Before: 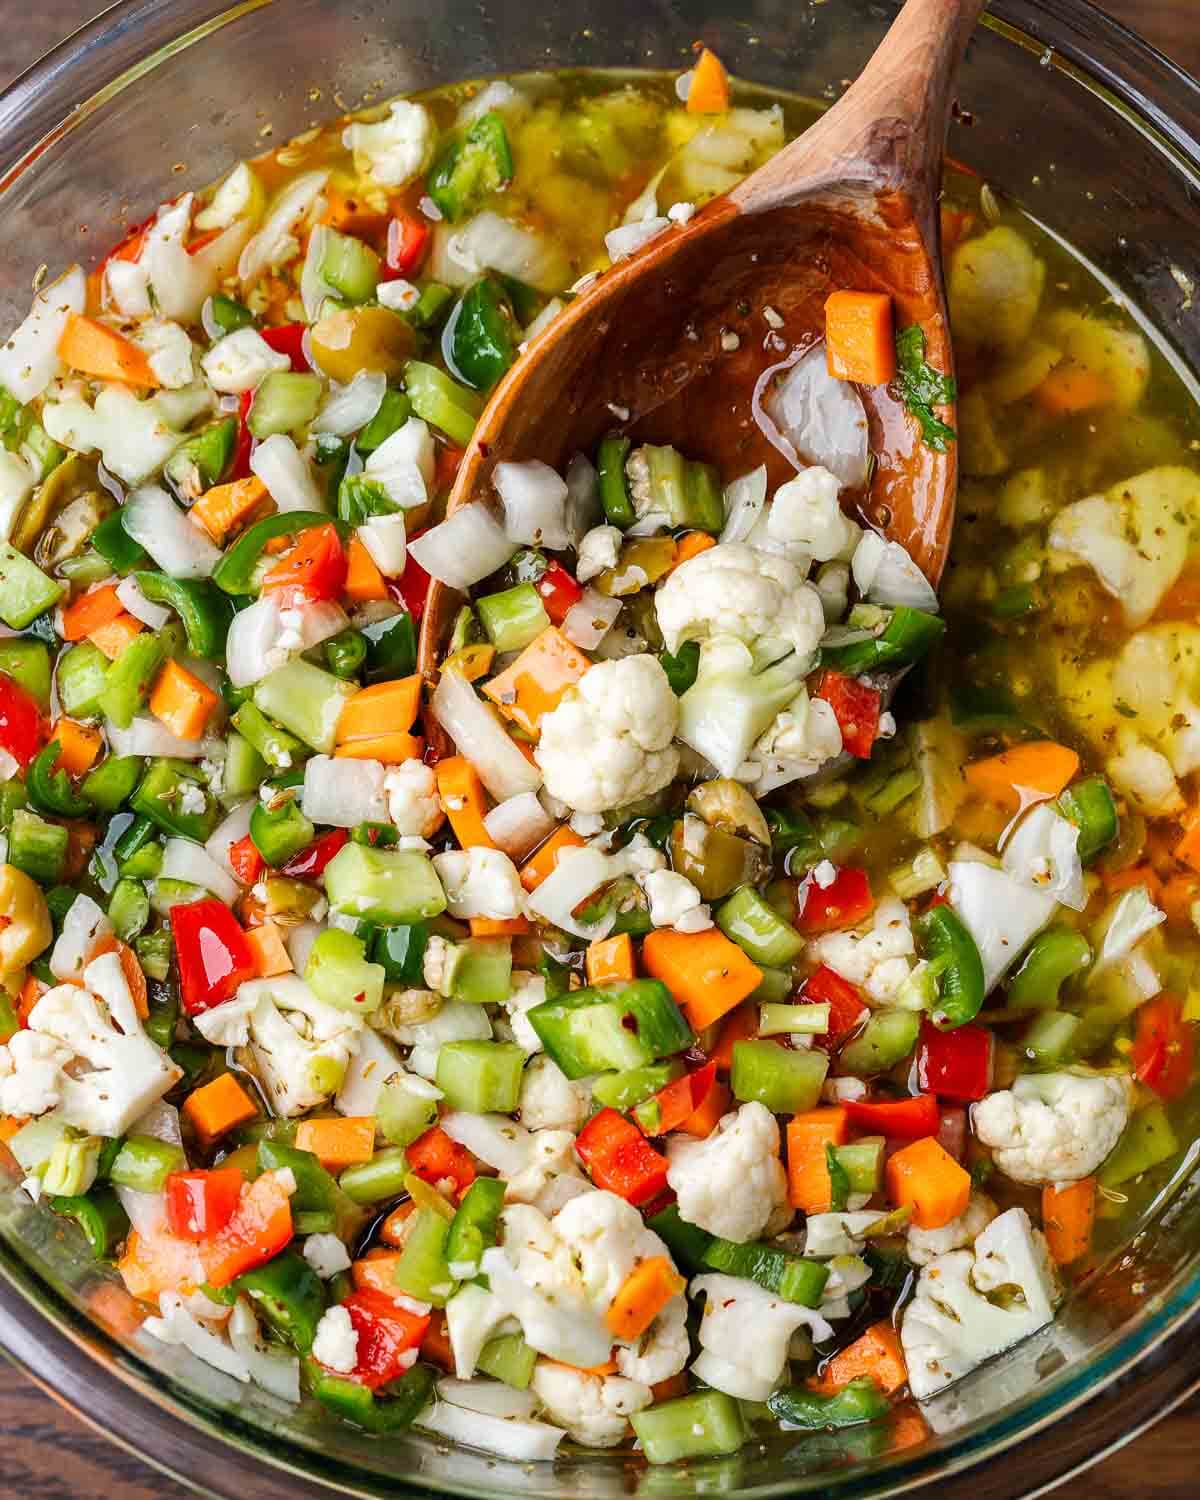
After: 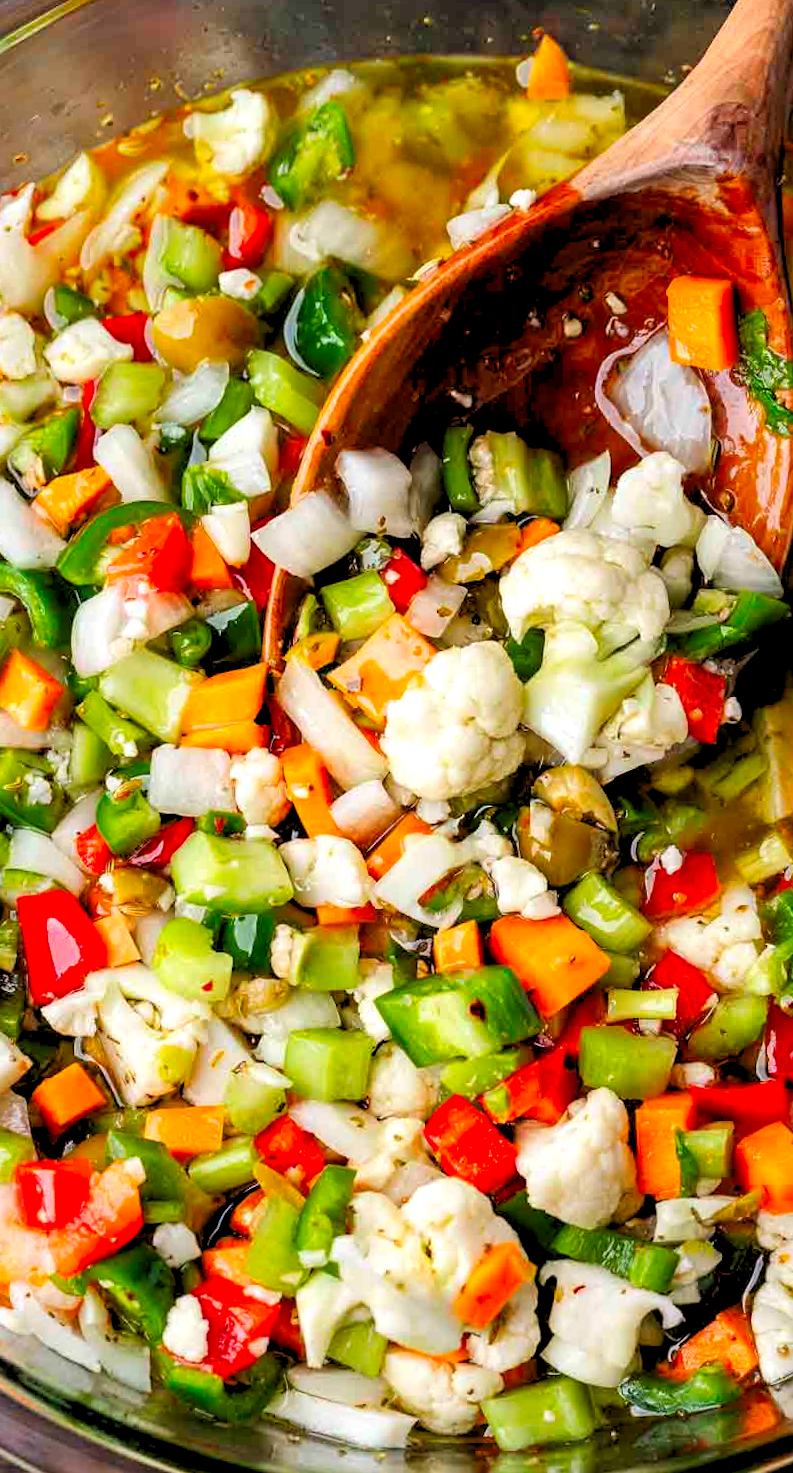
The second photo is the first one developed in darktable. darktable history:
rotate and perspective: rotation -0.45°, automatic cropping original format, crop left 0.008, crop right 0.992, crop top 0.012, crop bottom 0.988
crop and rotate: left 12.648%, right 20.685%
contrast brightness saturation: brightness -0.02, saturation 0.35
rgb levels: levels [[0.013, 0.434, 0.89], [0, 0.5, 1], [0, 0.5, 1]]
